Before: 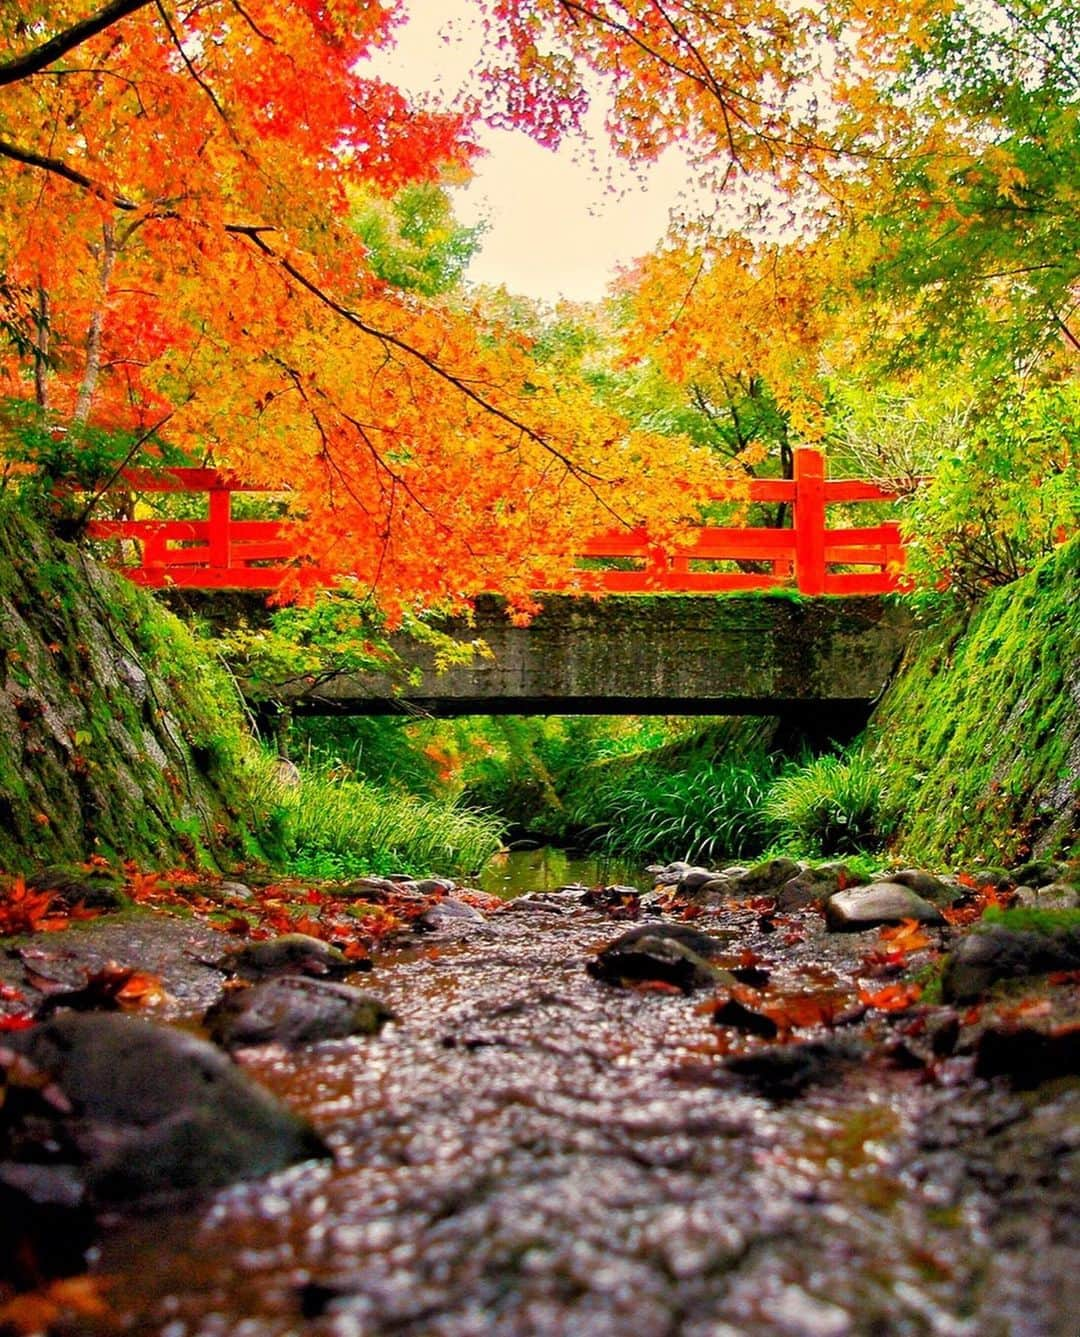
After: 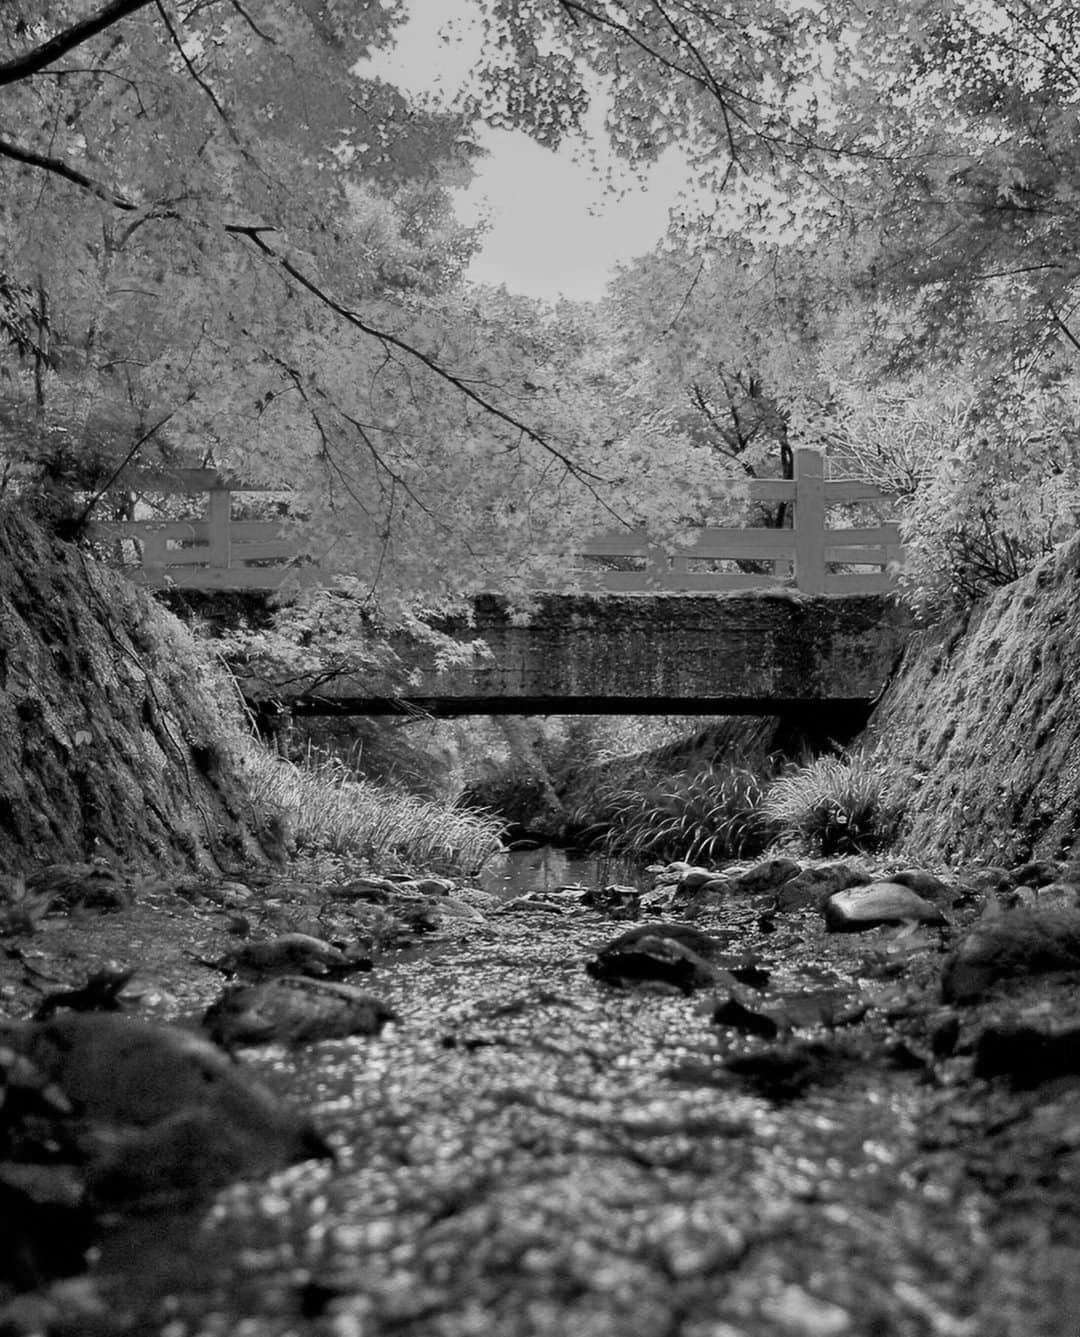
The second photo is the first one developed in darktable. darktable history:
monochrome: a -35.87, b 49.73, size 1.7
graduated density: rotation -0.352°, offset 57.64
